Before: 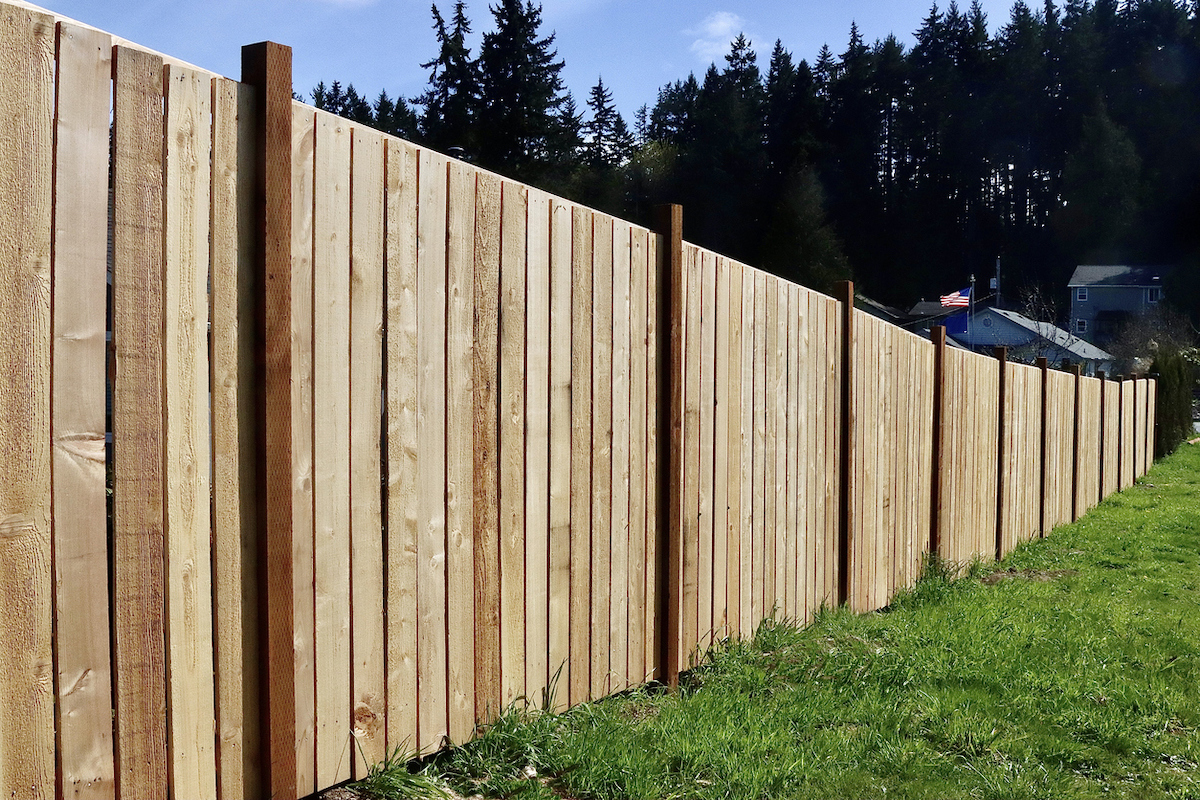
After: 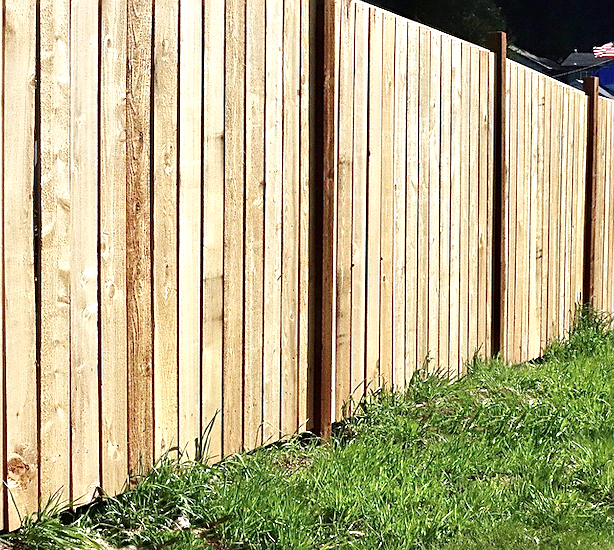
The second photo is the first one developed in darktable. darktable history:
exposure: black level correction 0, exposure 0.703 EV, compensate highlight preservation false
sharpen: on, module defaults
crop and rotate: left 28.989%, top 31.153%, right 19.826%
